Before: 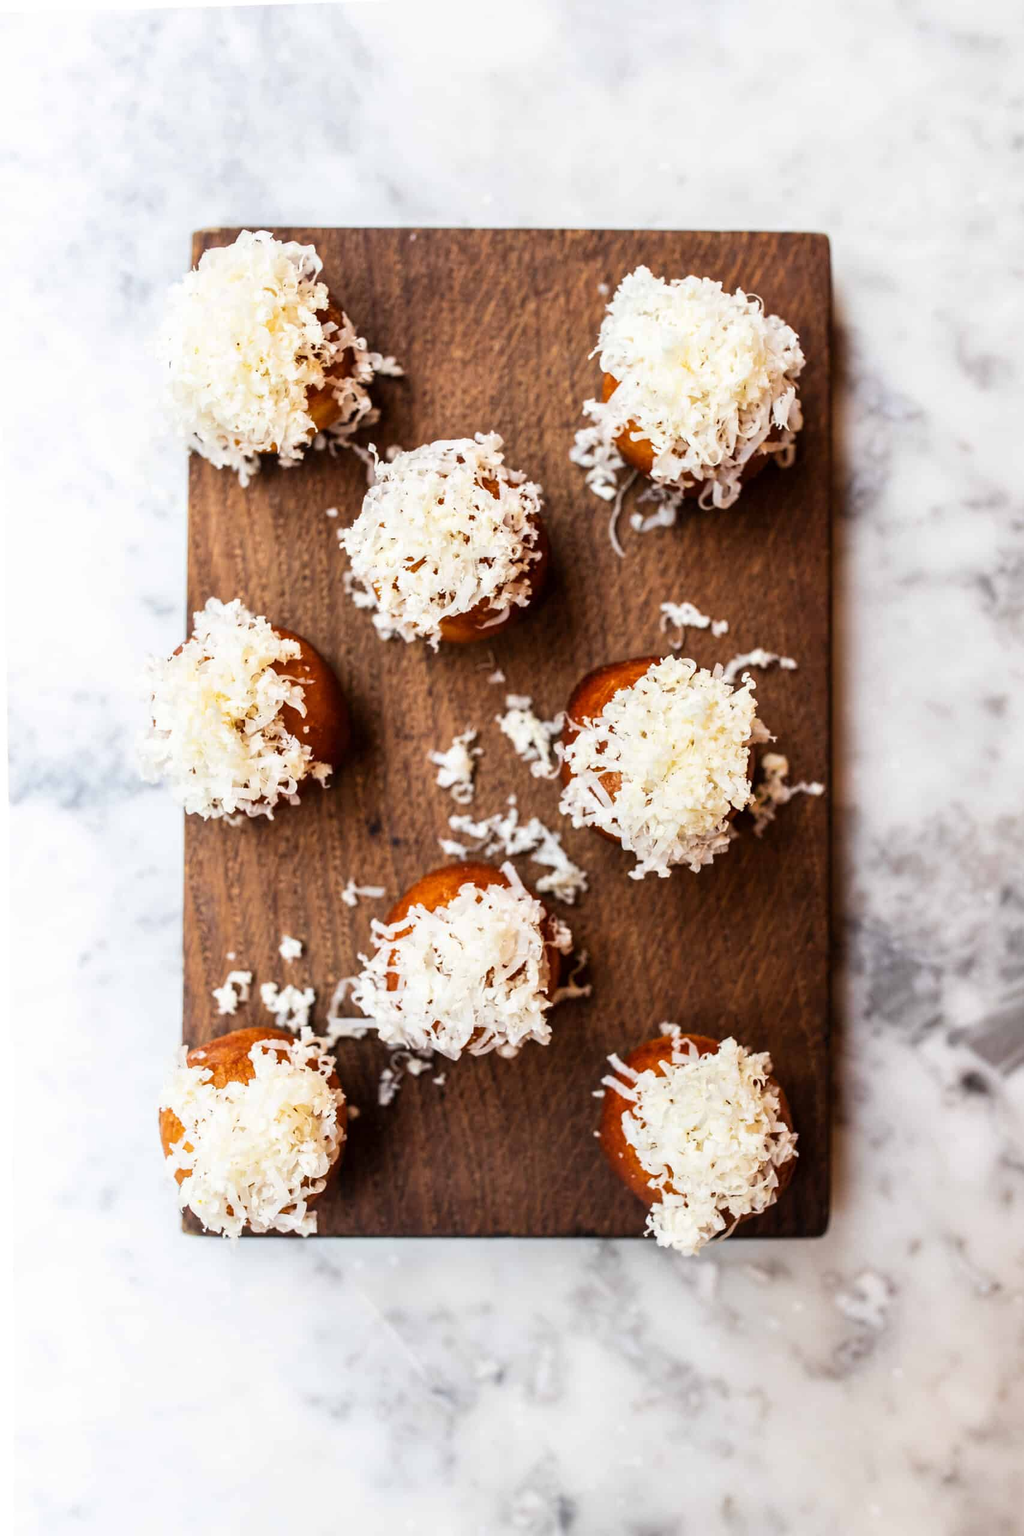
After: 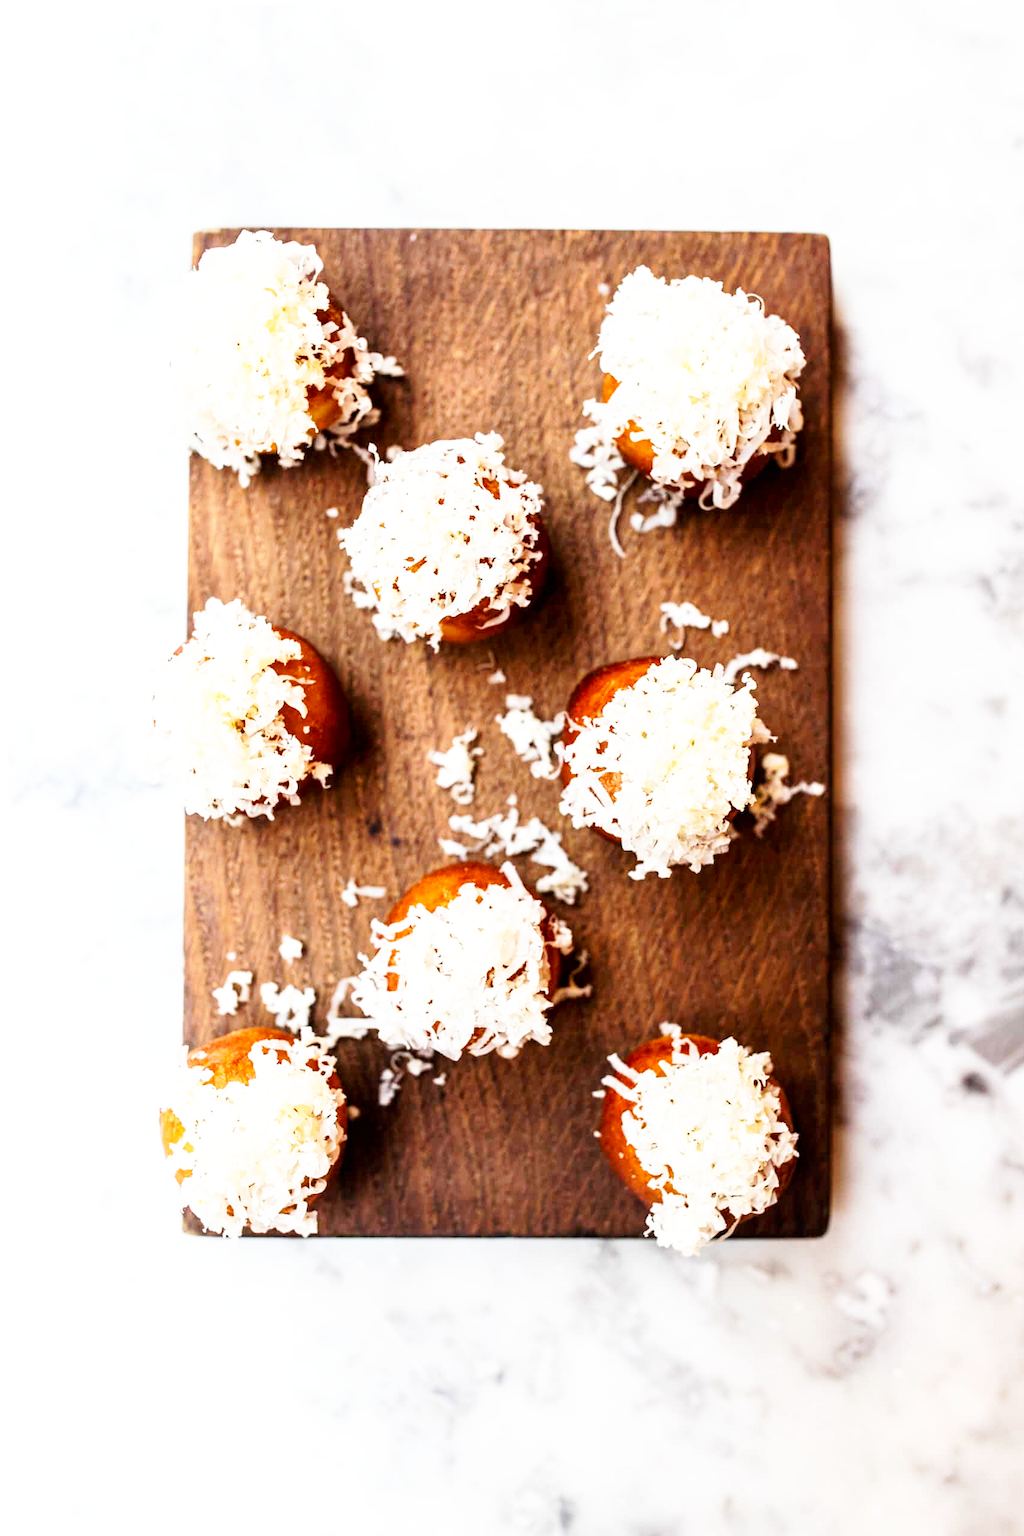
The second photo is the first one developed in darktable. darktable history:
base curve: curves: ch0 [(0, 0) (0.005, 0.002) (0.15, 0.3) (0.4, 0.7) (0.75, 0.95) (1, 1)], preserve colors none
exposure: exposure 0.154 EV, compensate exposure bias true, compensate highlight preservation false
